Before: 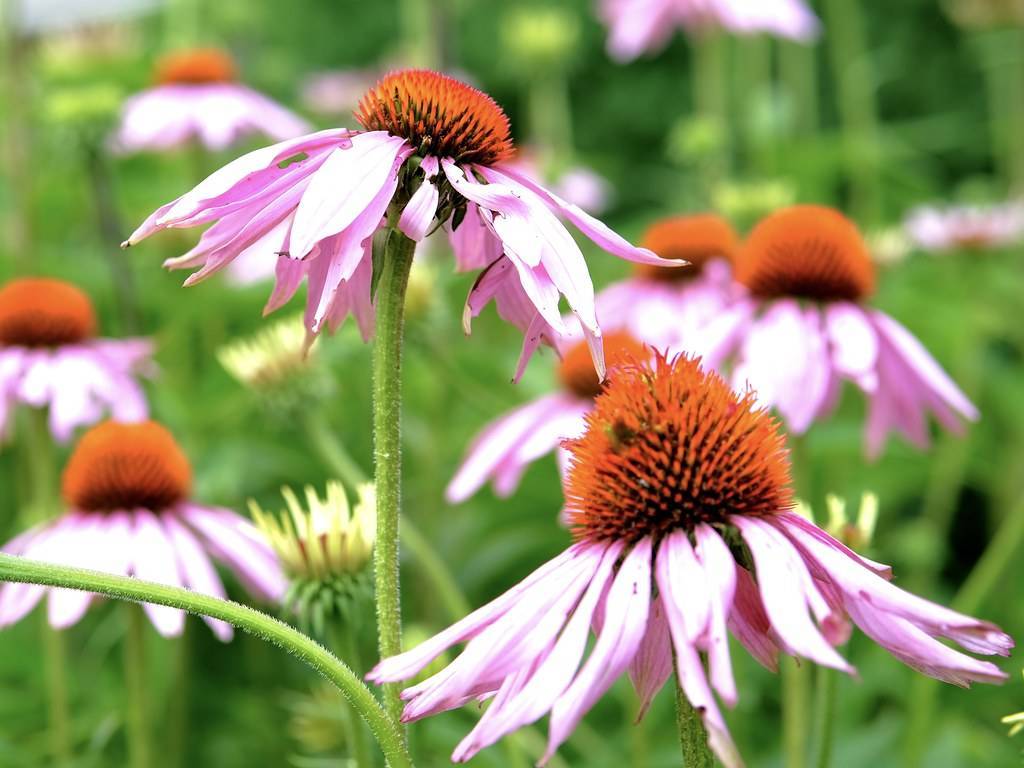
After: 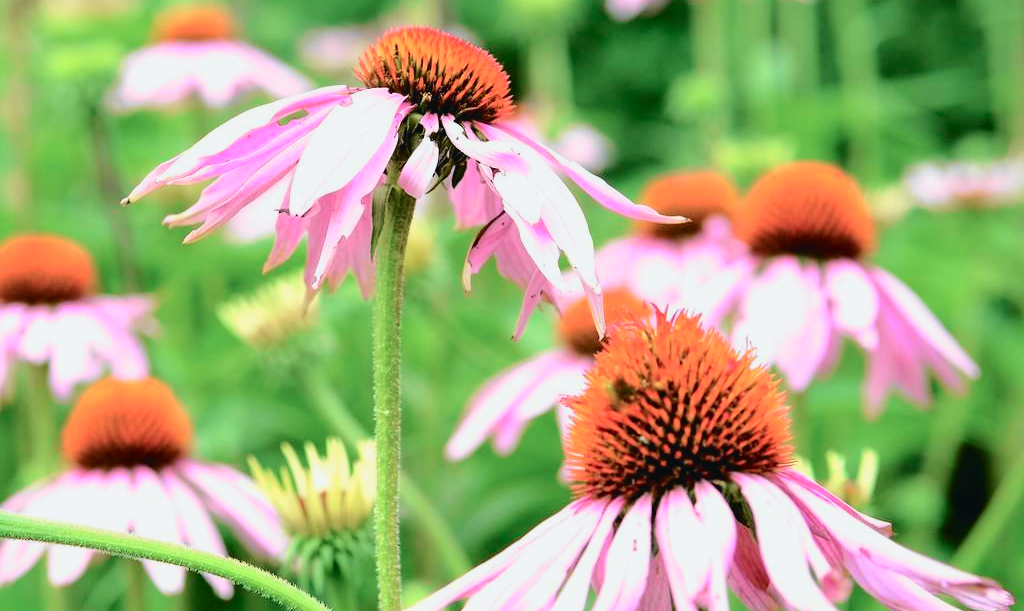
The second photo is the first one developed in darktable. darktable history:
crop and rotate: top 5.65%, bottom 14.767%
tone curve: curves: ch0 [(0, 0.026) (0.104, 0.1) (0.233, 0.262) (0.398, 0.507) (0.498, 0.621) (0.65, 0.757) (0.835, 0.883) (1, 0.961)]; ch1 [(0, 0) (0.346, 0.307) (0.408, 0.369) (0.453, 0.457) (0.482, 0.476) (0.502, 0.498) (0.521, 0.507) (0.553, 0.554) (0.638, 0.646) (0.693, 0.727) (1, 1)]; ch2 [(0, 0) (0.366, 0.337) (0.434, 0.46) (0.485, 0.494) (0.5, 0.494) (0.511, 0.508) (0.537, 0.55) (0.579, 0.599) (0.663, 0.67) (1, 1)], color space Lab, independent channels, preserve colors none
